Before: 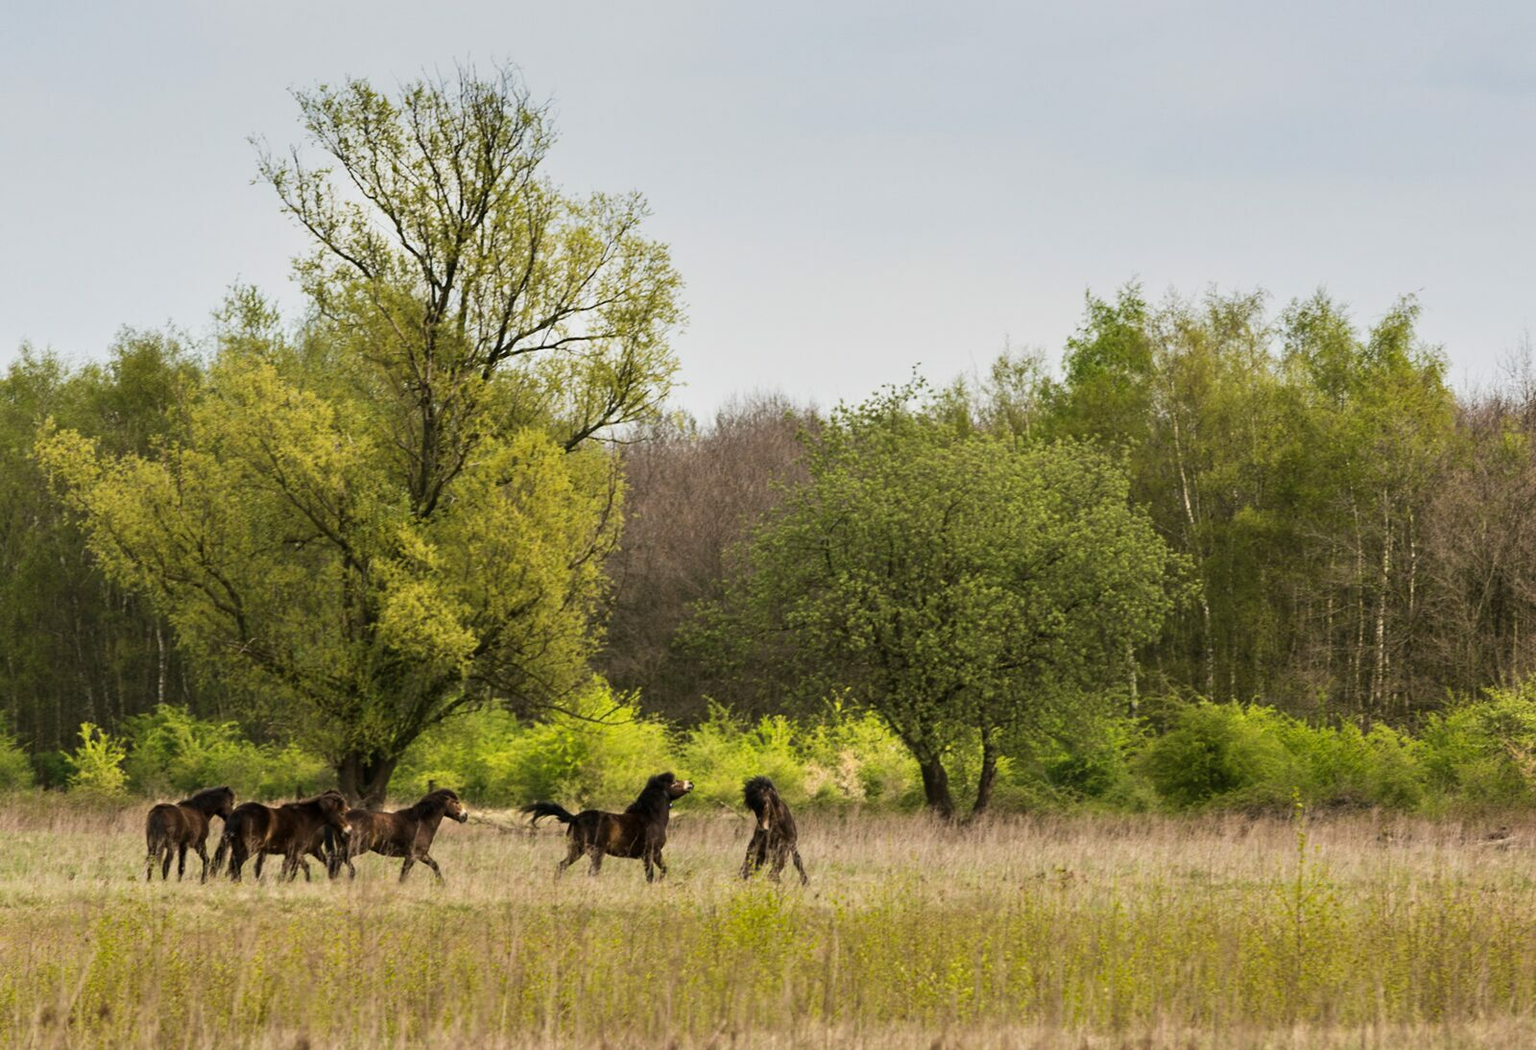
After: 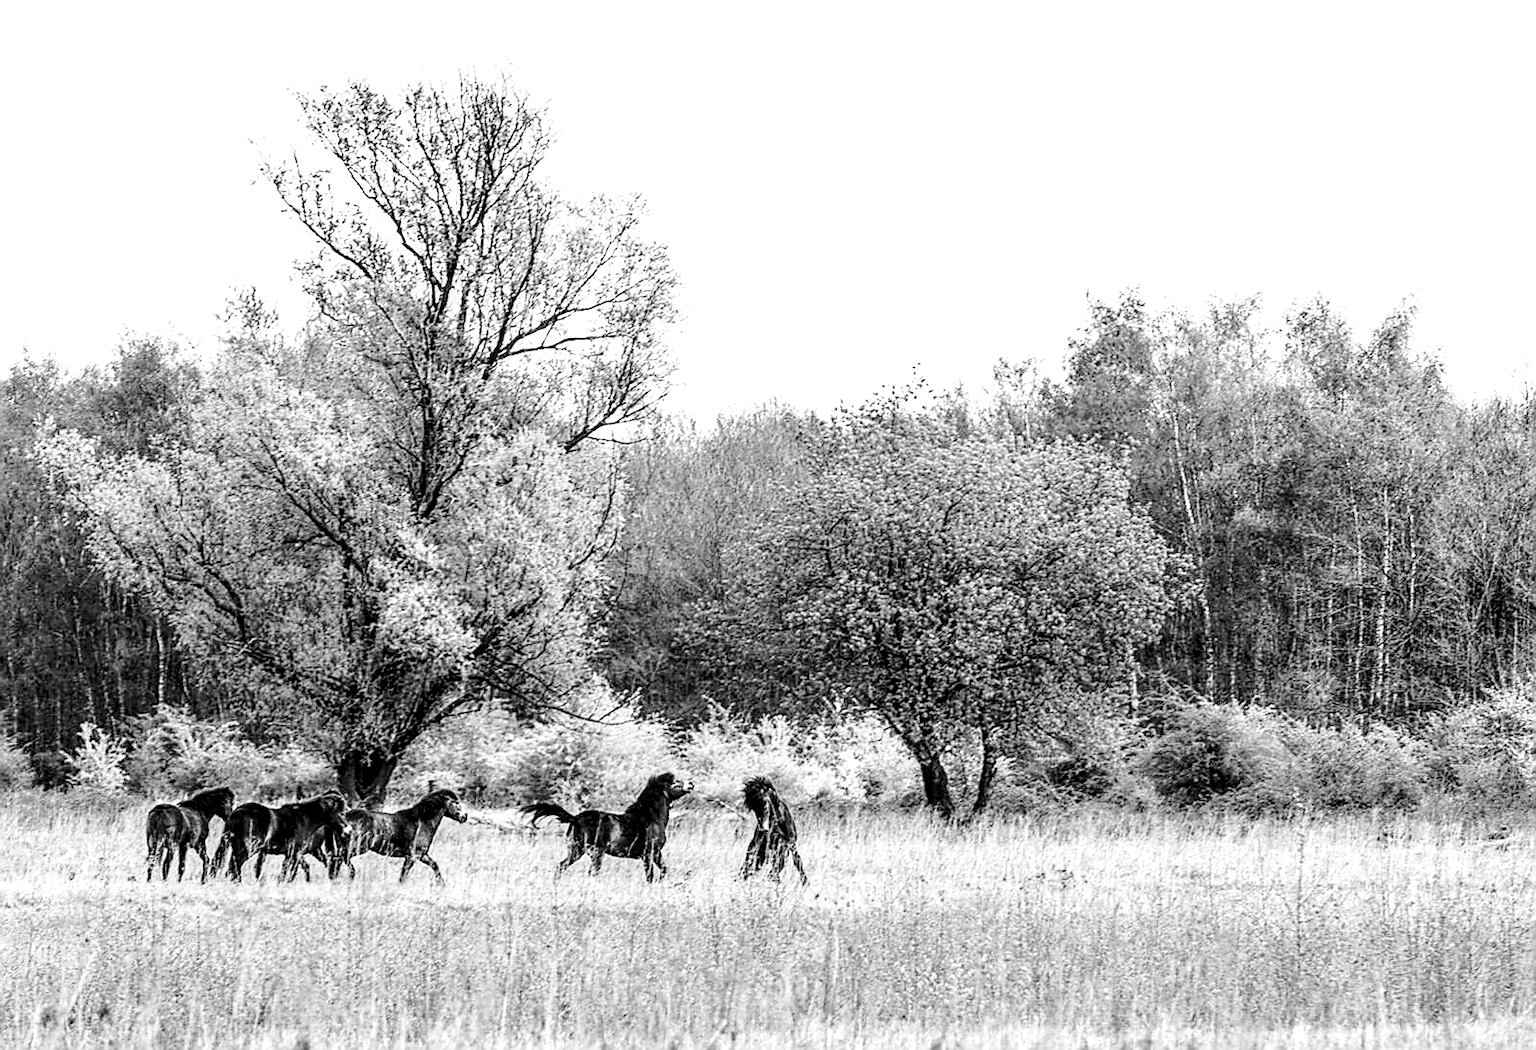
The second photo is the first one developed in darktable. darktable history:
filmic rgb: black relative exposure -7.65 EV, white relative exposure 4.56 EV, hardness 3.61, color science v6 (2022)
color zones: curves: ch2 [(0, 0.5) (0.143, 0.5) (0.286, 0.489) (0.415, 0.421) (0.571, 0.5) (0.714, 0.5) (0.857, 0.5) (1, 0.5)]
color balance rgb: global offset › luminance 0.71%, perceptual saturation grading › global saturation -11.5%, perceptual brilliance grading › highlights 17.77%, perceptual brilliance grading › mid-tones 31.71%, perceptual brilliance grading › shadows -31.01%, global vibrance 50%
exposure: black level correction 0.001, exposure 1.646 EV, compensate exposure bias true, compensate highlight preservation false
local contrast: detail 154%
sharpen: radius 1.4, amount 1.25, threshold 0.7
color calibration: output gray [0.21, 0.42, 0.37, 0], gray › normalize channels true, illuminant same as pipeline (D50), adaptation XYZ, x 0.346, y 0.359, gamut compression 0
